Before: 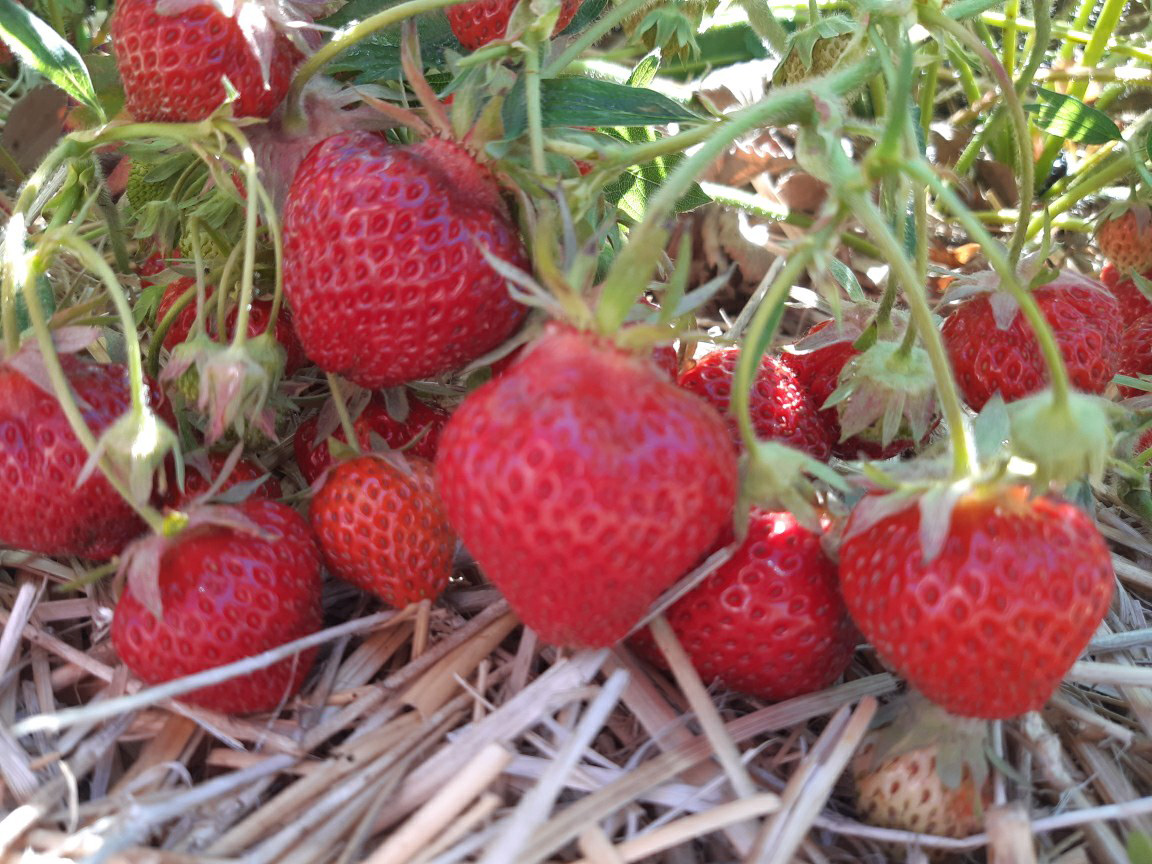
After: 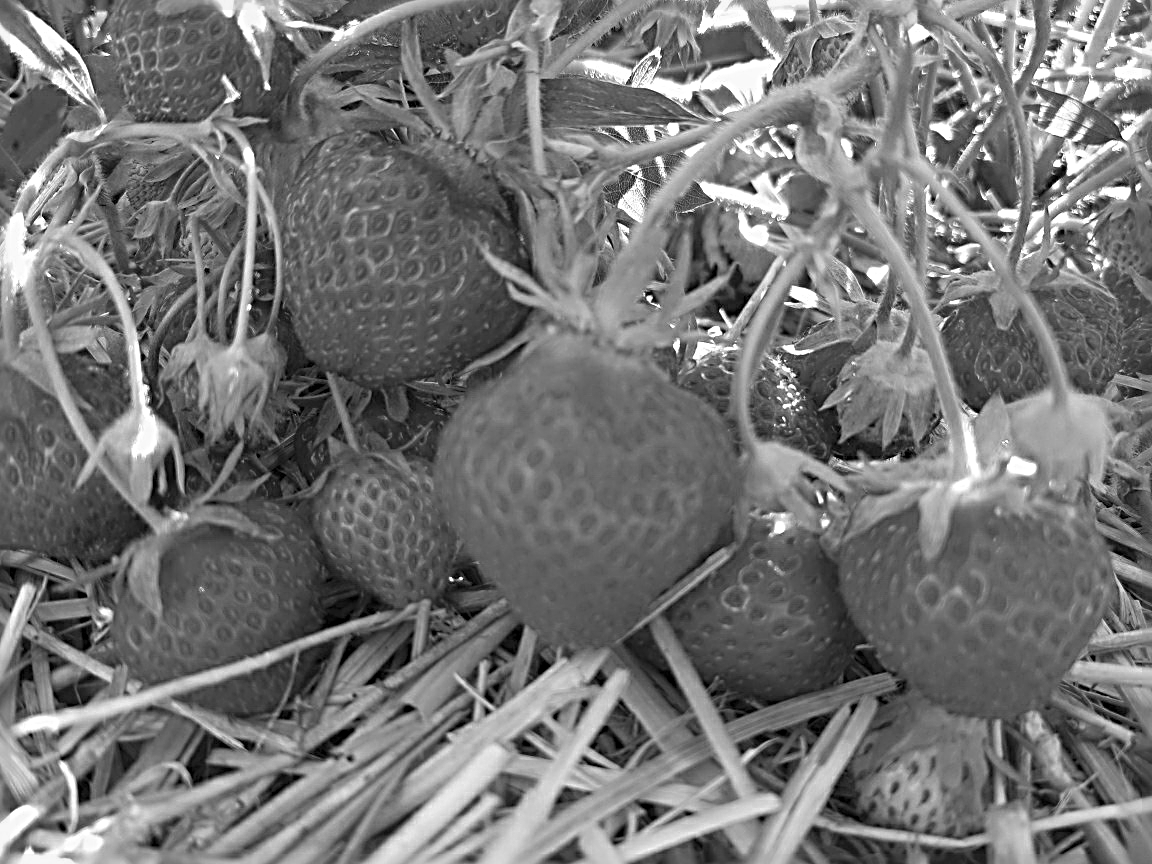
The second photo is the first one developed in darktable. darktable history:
monochrome: a -35.87, b 49.73, size 1.7
shadows and highlights: shadows 25, highlights -48, soften with gaussian
sharpen: radius 3.69, amount 0.928
color zones: curves: ch0 [(0.25, 0.5) (0.428, 0.473) (0.75, 0.5)]; ch1 [(0.243, 0.479) (0.398, 0.452) (0.75, 0.5)]
